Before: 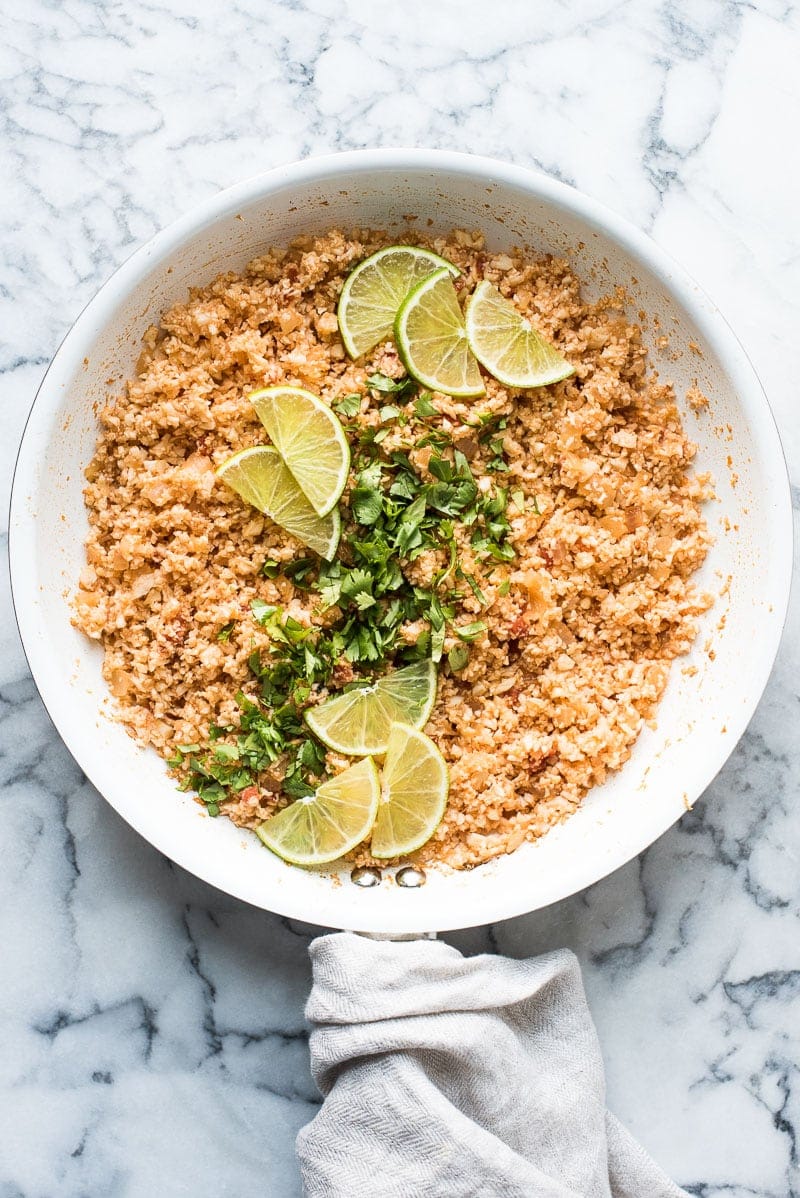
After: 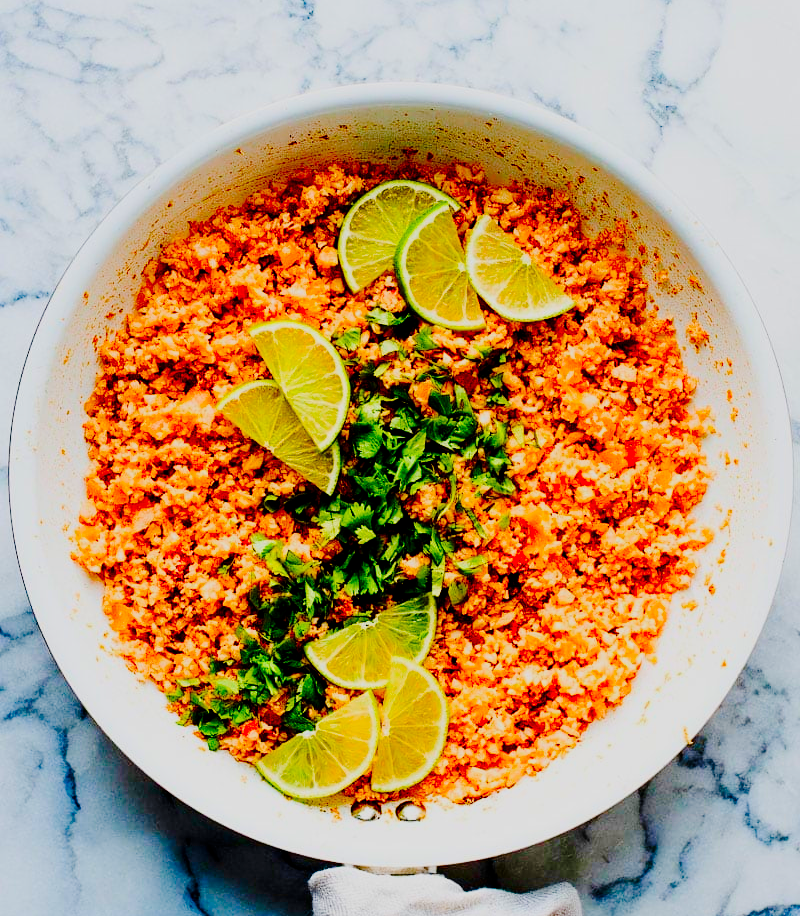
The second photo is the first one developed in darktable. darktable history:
color correction: highlights b* -0.026, saturation 2.12
tone curve: curves: ch0 [(0, 0) (0.004, 0) (0.133, 0.076) (0.325, 0.362) (0.879, 0.885) (1, 1)], preserve colors none
crop: top 5.585%, bottom 17.904%
color balance rgb: linear chroma grading › global chroma 8.969%, perceptual saturation grading › global saturation 20%, perceptual saturation grading › highlights -25.27%, perceptual saturation grading › shadows 25.961%, global vibrance 20%
contrast brightness saturation: contrast 0.099, brightness -0.265, saturation 0.142
exposure: compensate highlight preservation false
filmic rgb: black relative exposure -5.03 EV, white relative exposure 3.96 EV, hardness 2.9, contrast 1.299, highlights saturation mix -31.39%
